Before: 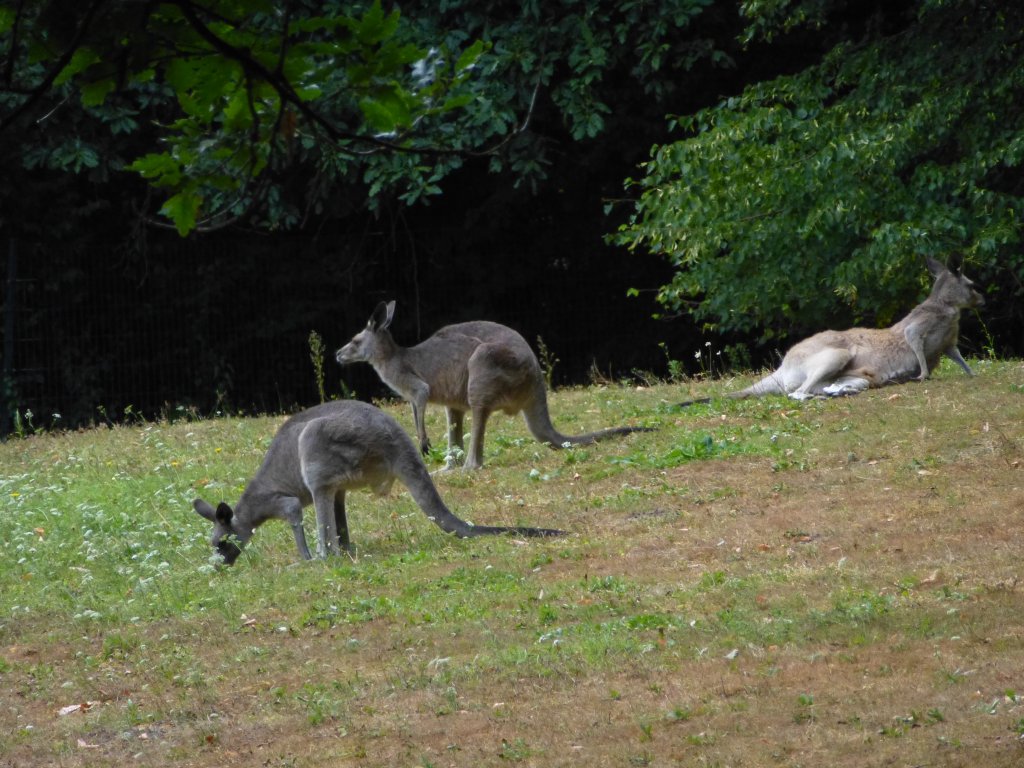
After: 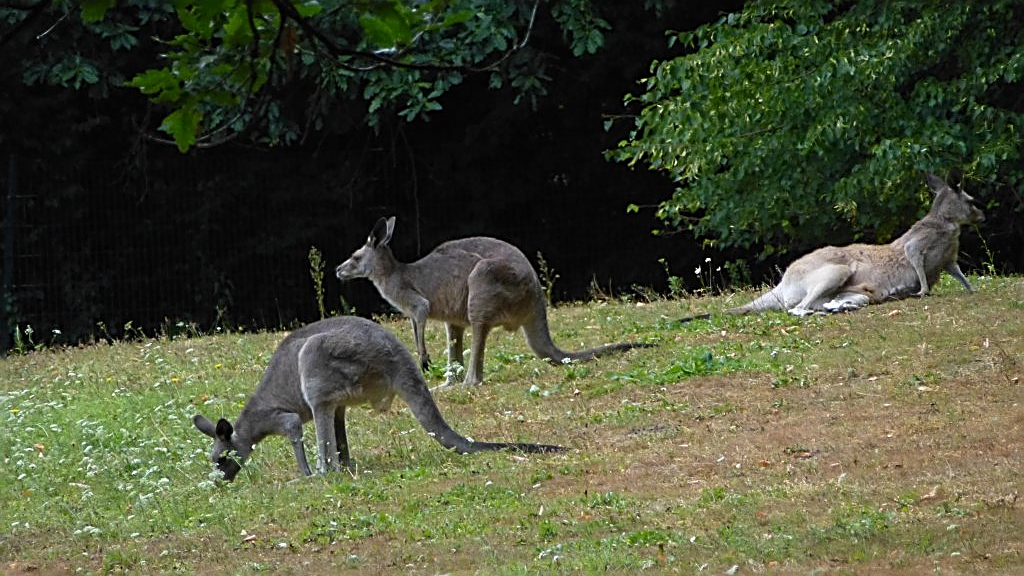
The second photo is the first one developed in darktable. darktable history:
sharpen: amount 0.901
crop: top 11.038%, bottom 13.962%
